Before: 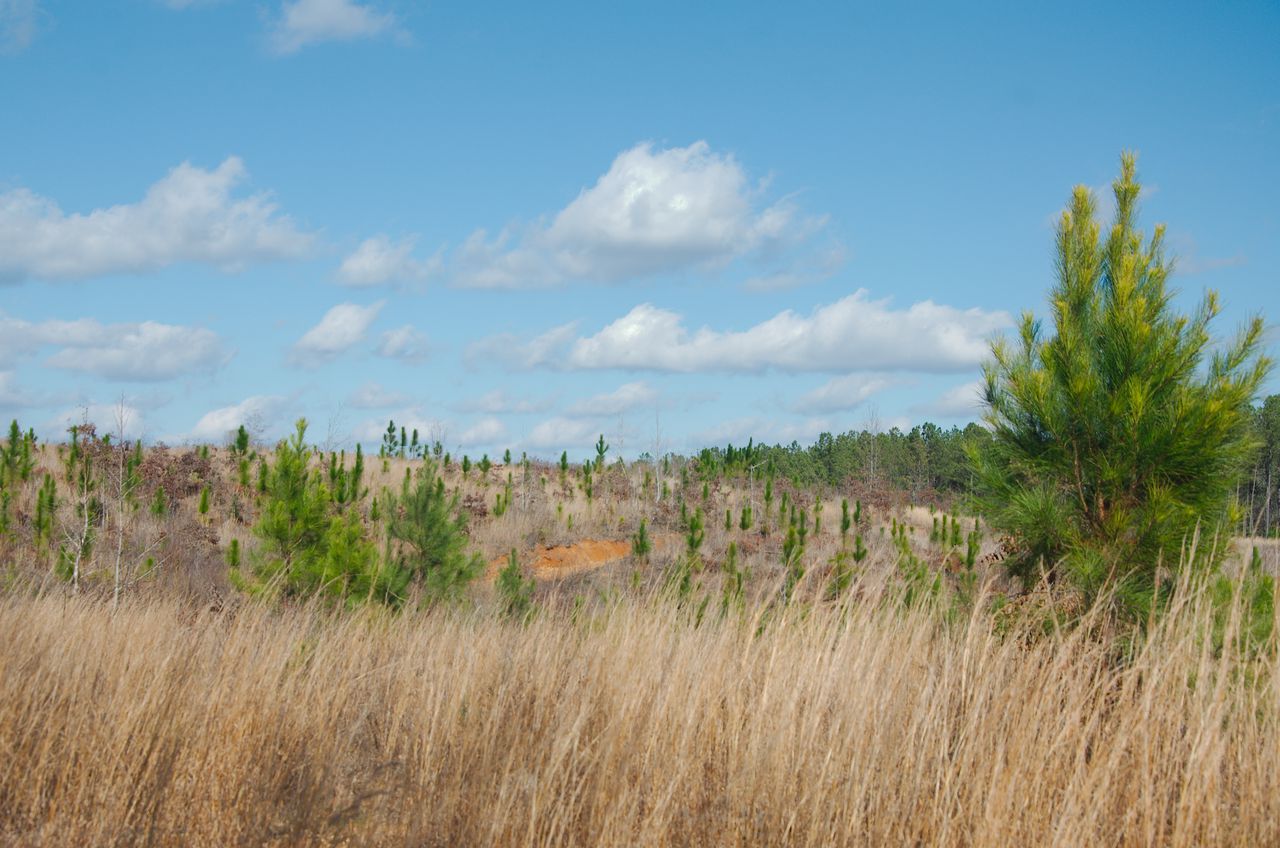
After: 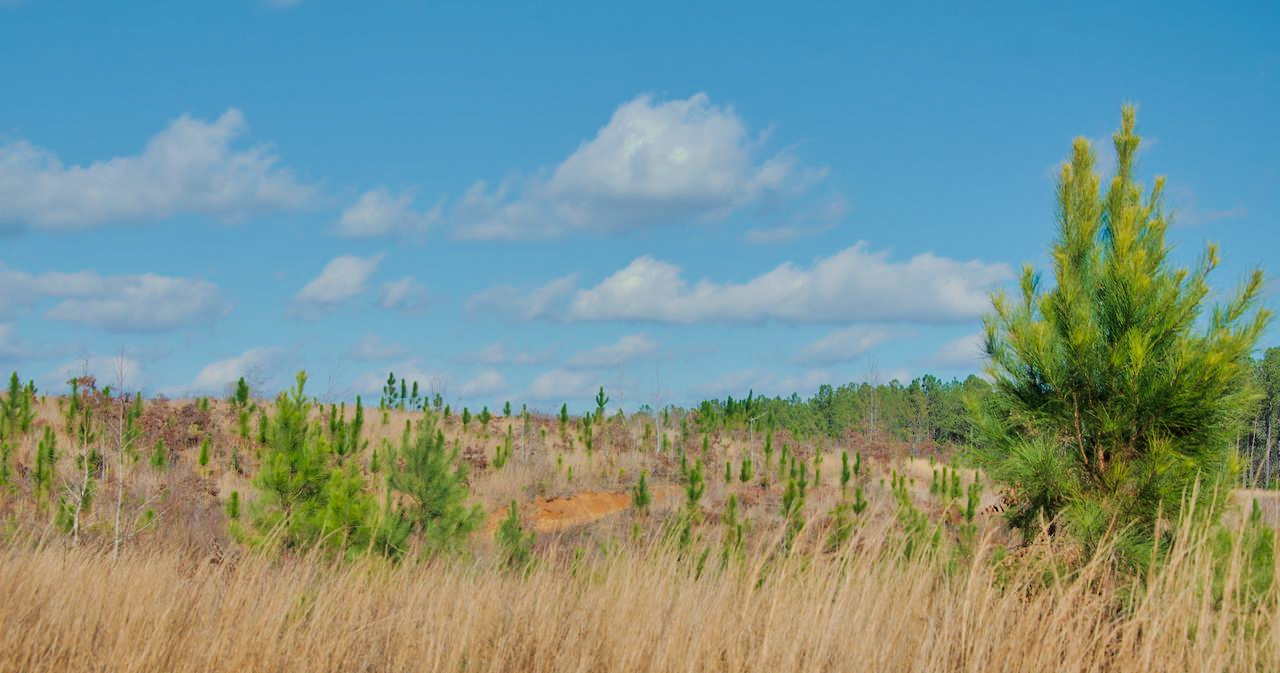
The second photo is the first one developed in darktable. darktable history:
crop and rotate: top 5.667%, bottom 14.937%
filmic rgb: black relative exposure -7.65 EV, white relative exposure 4.56 EV, hardness 3.61, color science v6 (2022)
velvia: strength 36.57%
shadows and highlights: low approximation 0.01, soften with gaussian
tone equalizer: -8 EV 0.001 EV, -7 EV -0.004 EV, -6 EV 0.009 EV, -5 EV 0.032 EV, -4 EV 0.276 EV, -3 EV 0.644 EV, -2 EV 0.584 EV, -1 EV 0.187 EV, +0 EV 0.024 EV
